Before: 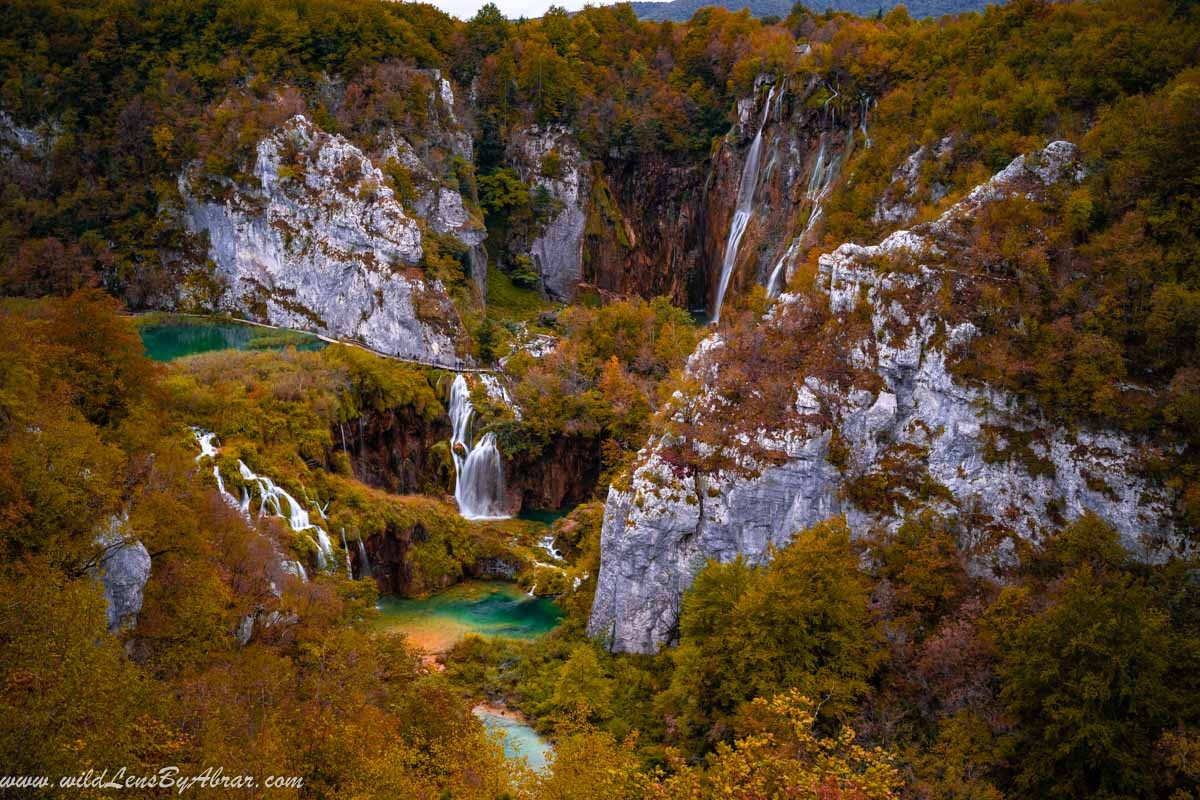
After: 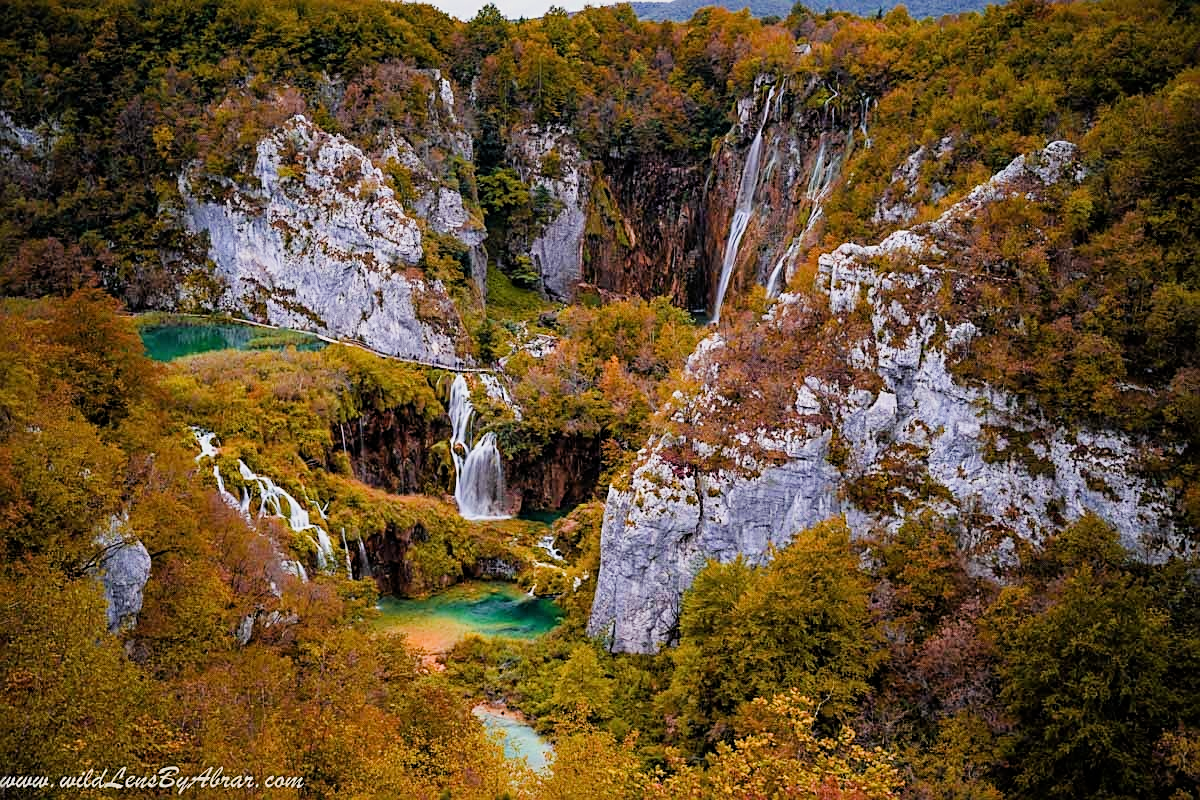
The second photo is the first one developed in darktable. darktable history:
filmic rgb: black relative exposure -7.65 EV, white relative exposure 4.56 EV, hardness 3.61
sharpen: amount 0.6
exposure: black level correction 0, exposure 0.7 EV, compensate exposure bias true, compensate highlight preservation false
